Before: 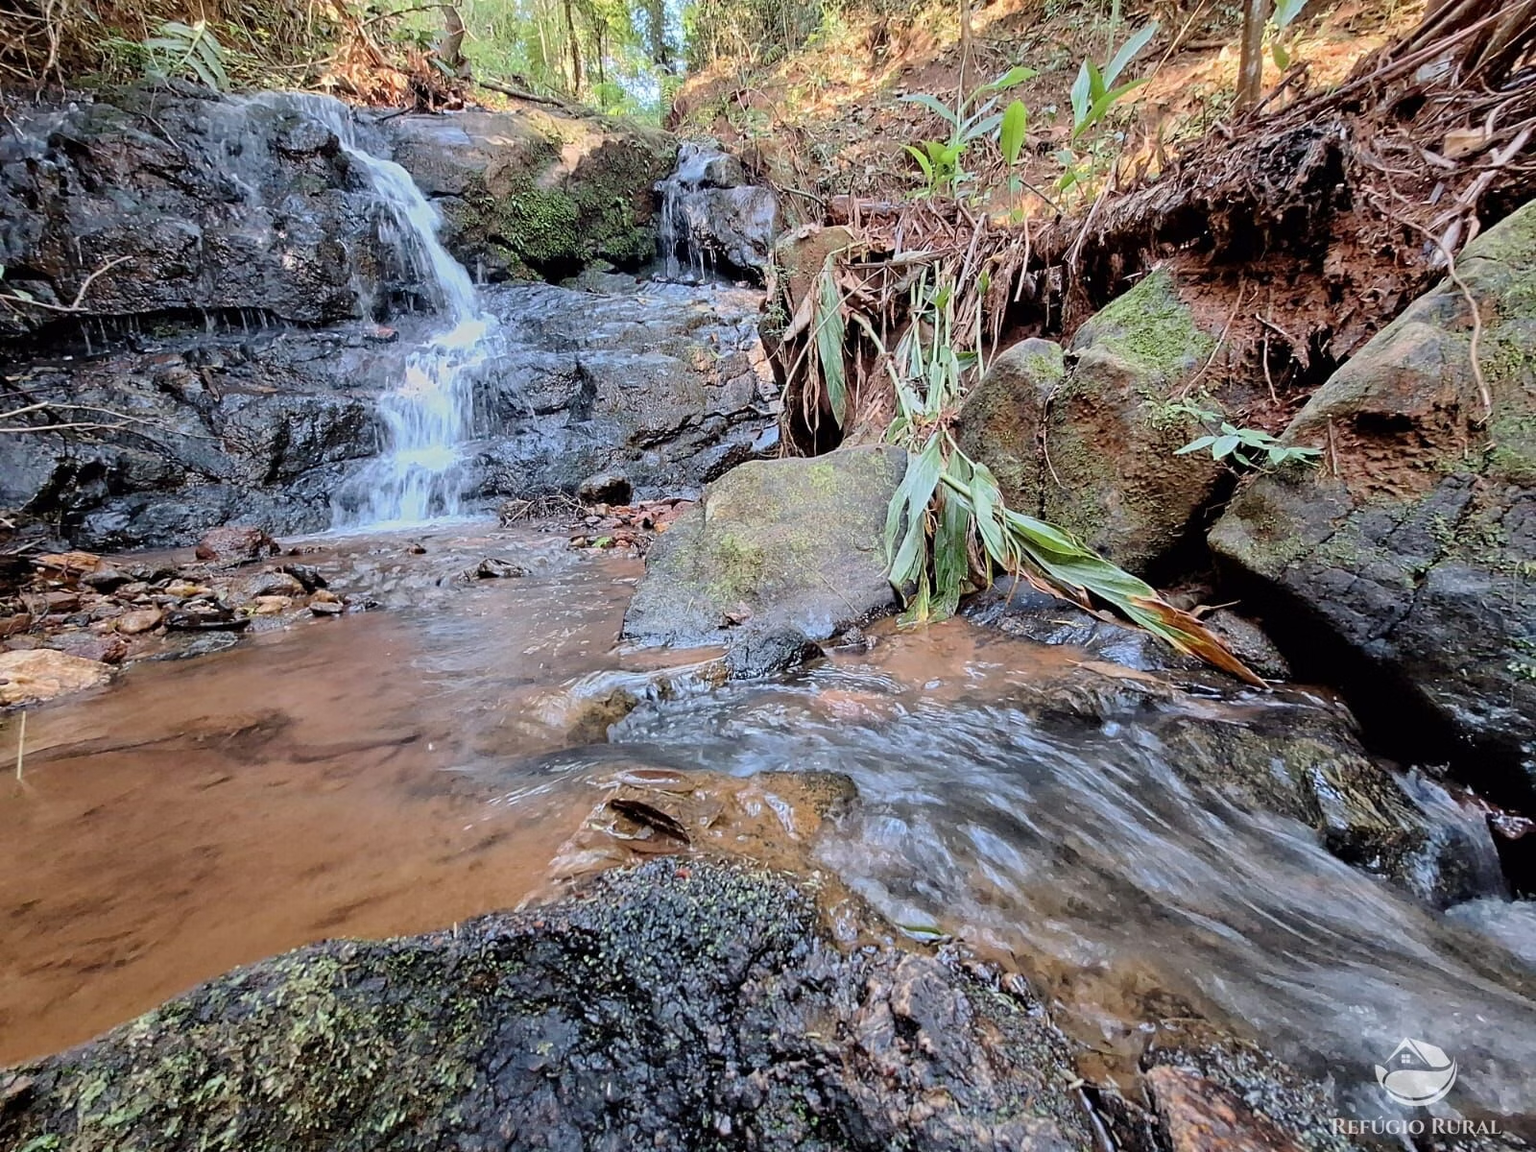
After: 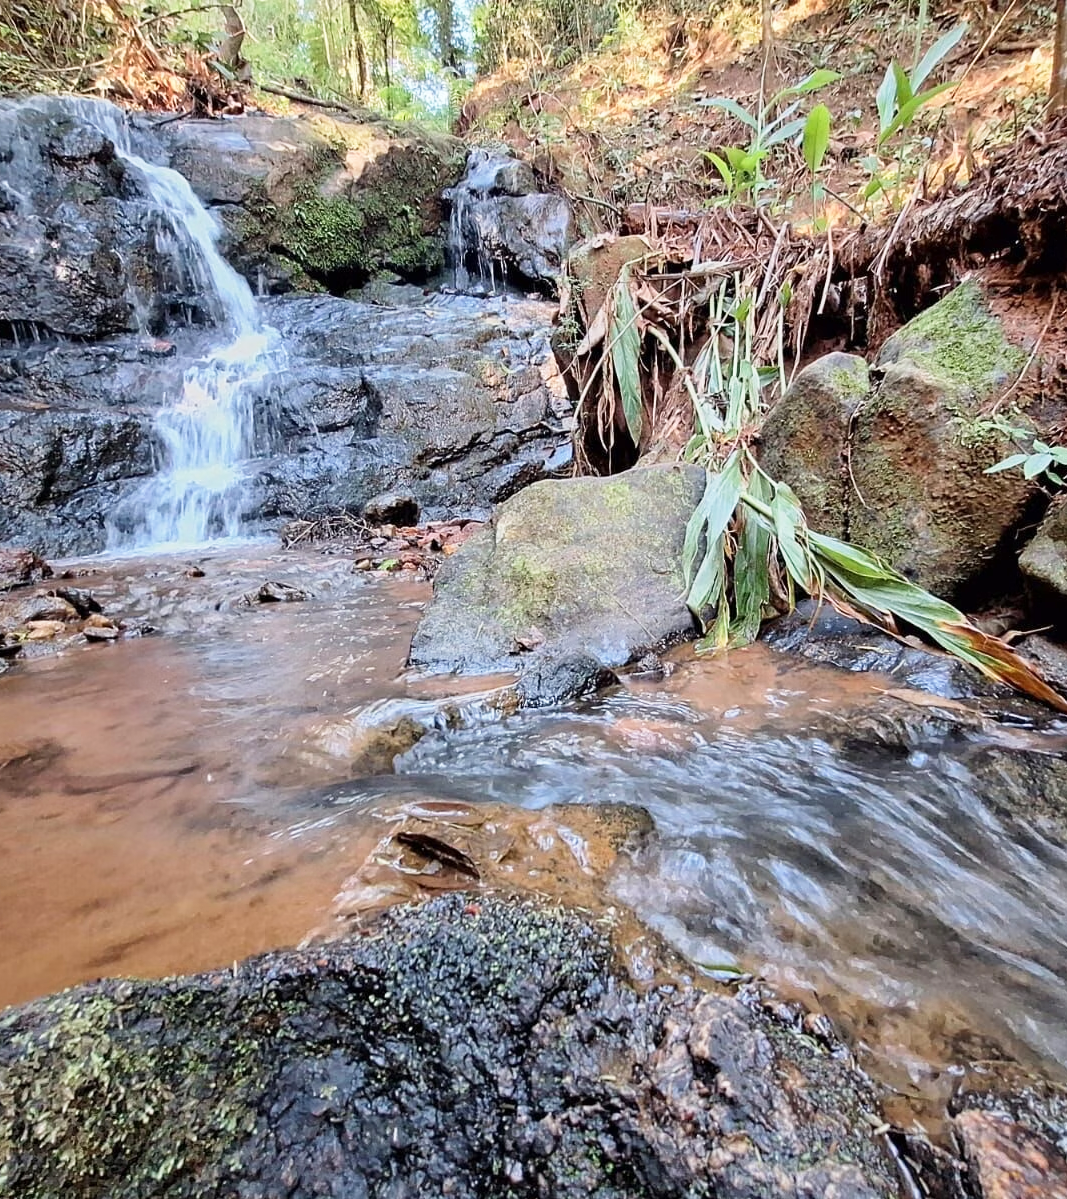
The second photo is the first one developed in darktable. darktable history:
base curve: curves: ch0 [(0, 0) (0.666, 0.806) (1, 1)], preserve colors none
crop and rotate: left 15.034%, right 18.275%
